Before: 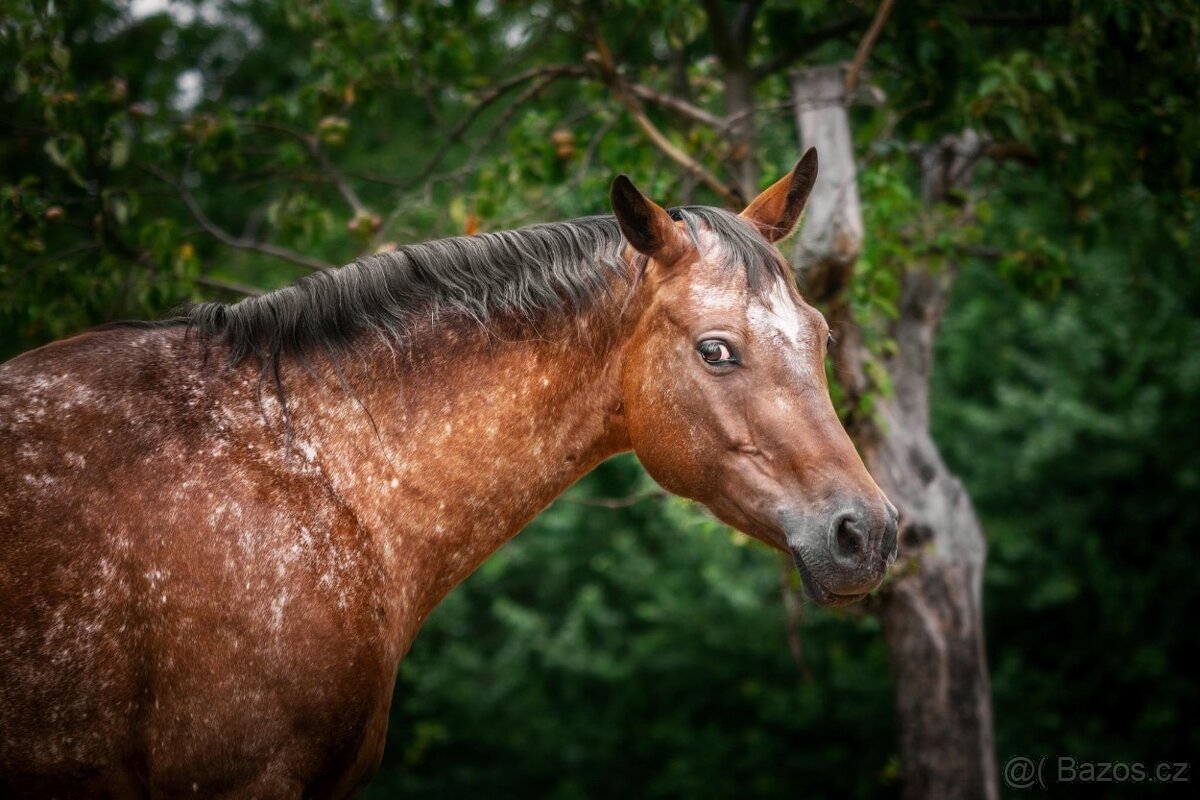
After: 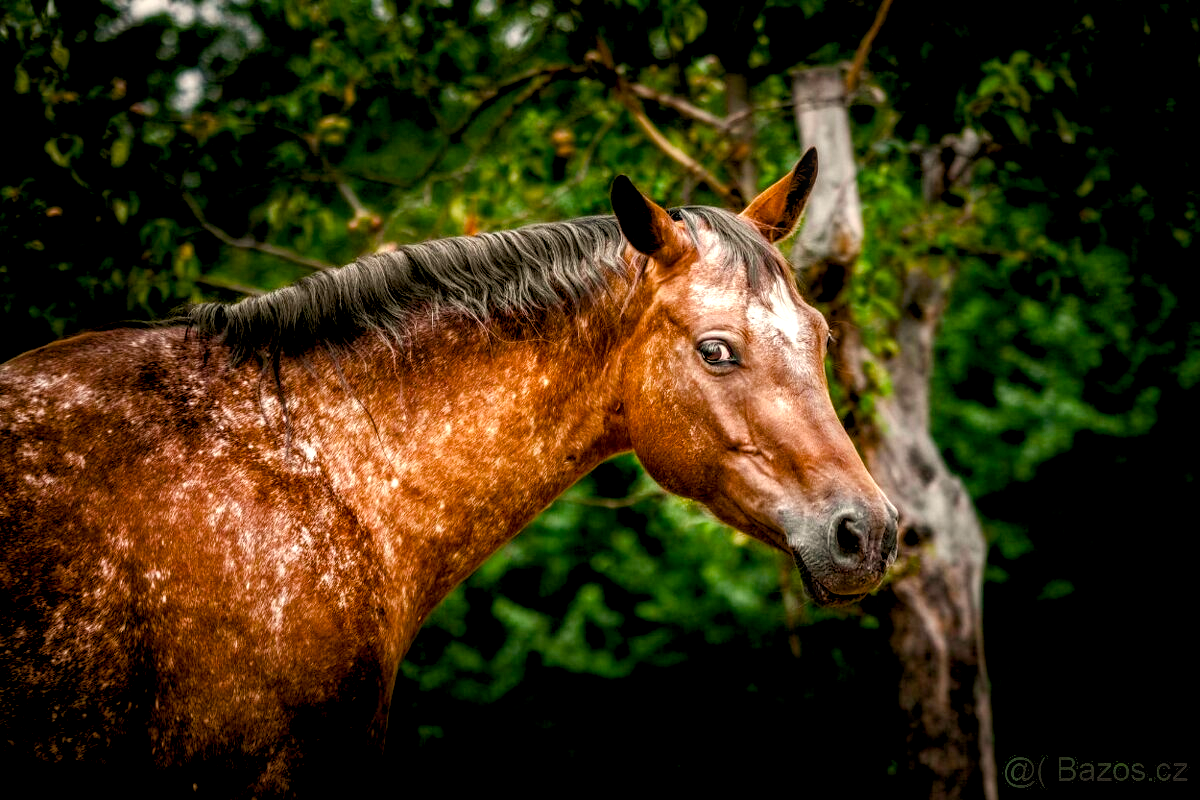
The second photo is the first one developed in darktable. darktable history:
local contrast: detail 130%
color balance rgb: shadows lift › luminance -9.41%, highlights gain › luminance 17.6%, global offset › luminance -1.45%, perceptual saturation grading › highlights -17.77%, perceptual saturation grading › mid-tones 33.1%, perceptual saturation grading › shadows 50.52%, global vibrance 24.22%
levels: levels [0.016, 0.492, 0.969]
white balance: red 1.045, blue 0.932
